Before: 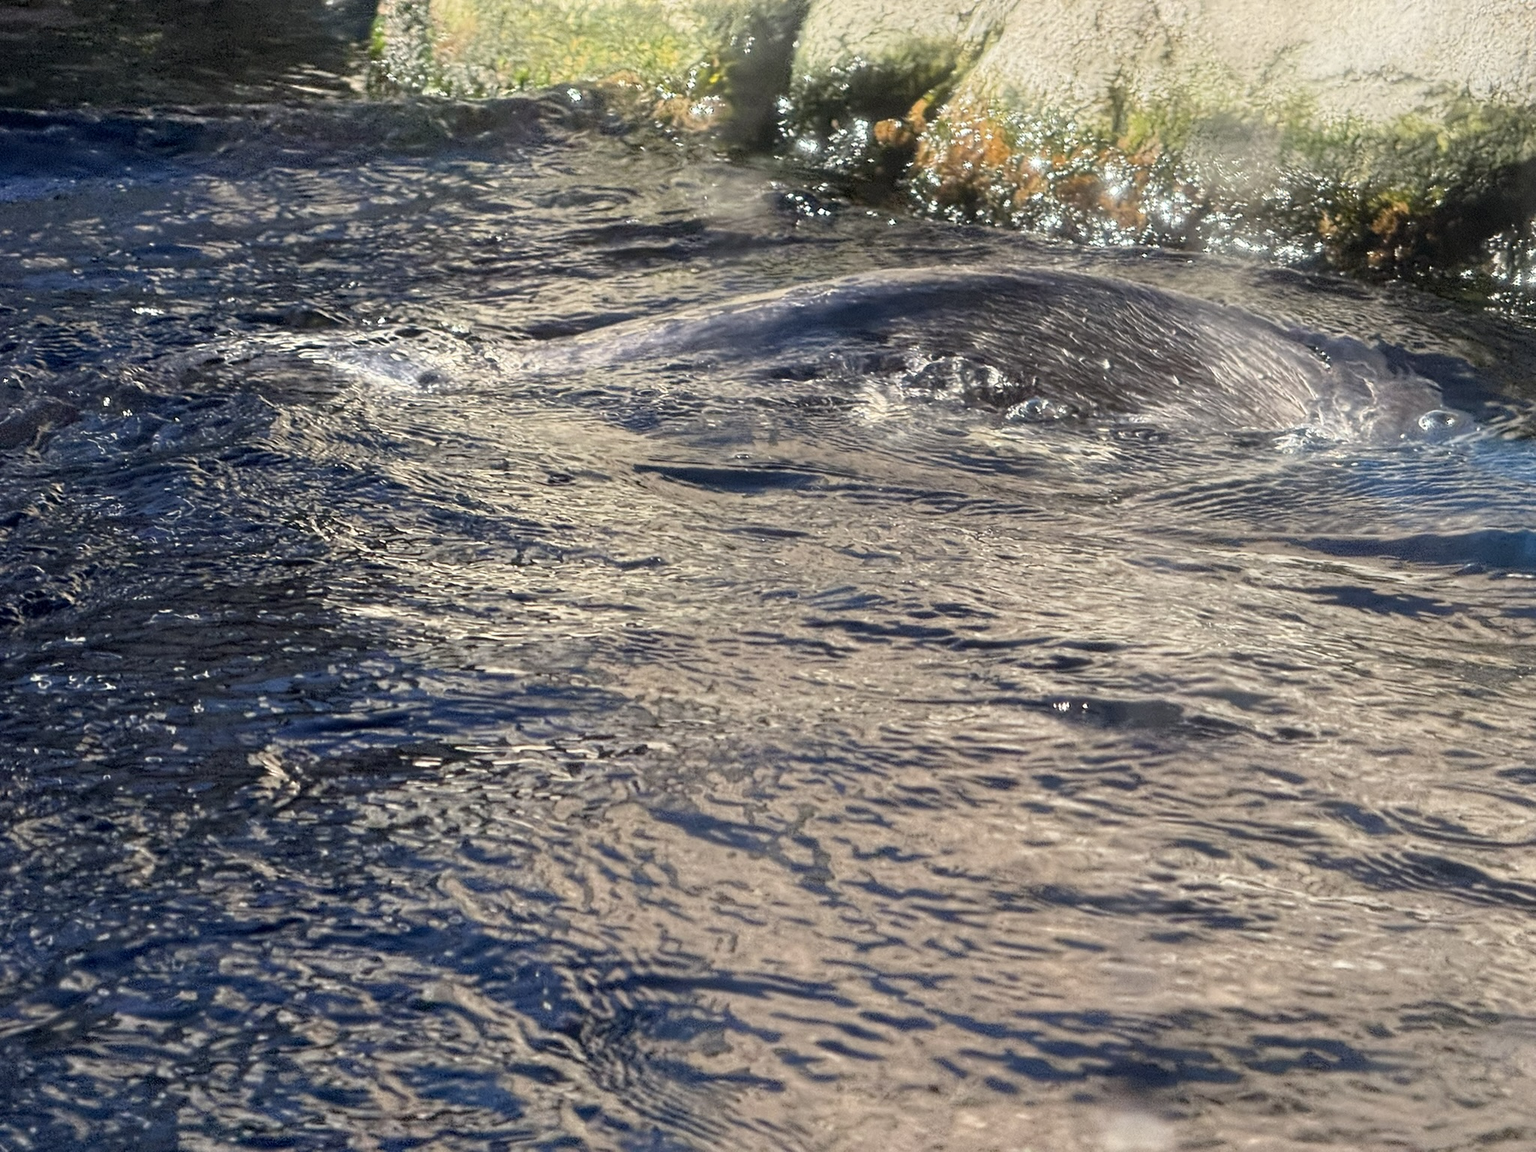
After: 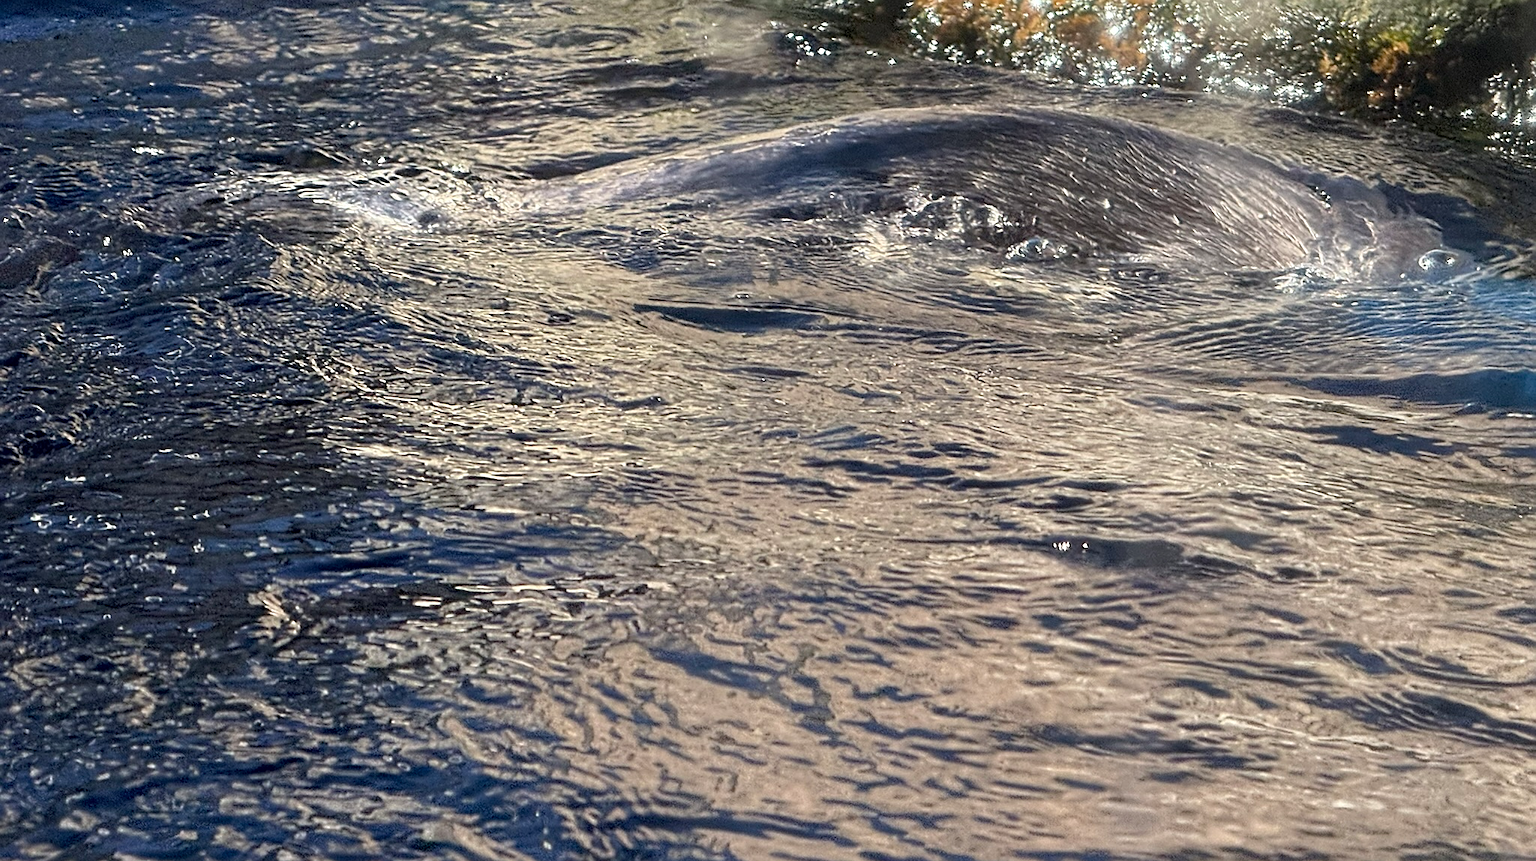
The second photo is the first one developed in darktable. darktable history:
crop: top 13.98%, bottom 11.191%
sharpen: on, module defaults
exposure: black level correction 0.001, compensate exposure bias true, compensate highlight preservation false
